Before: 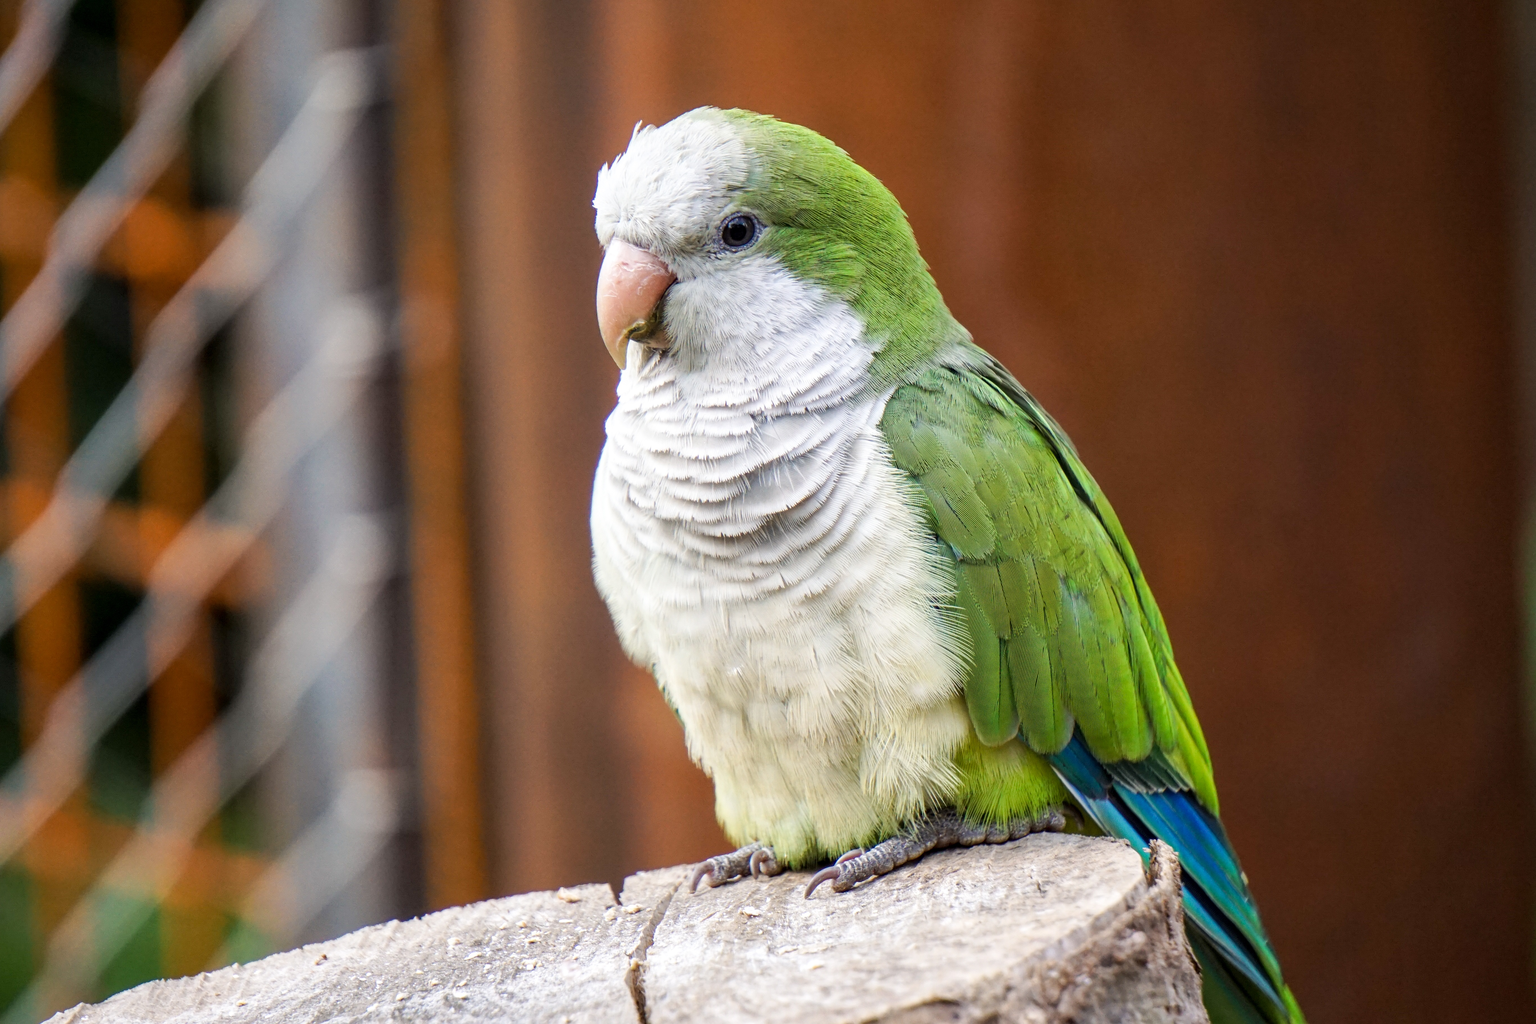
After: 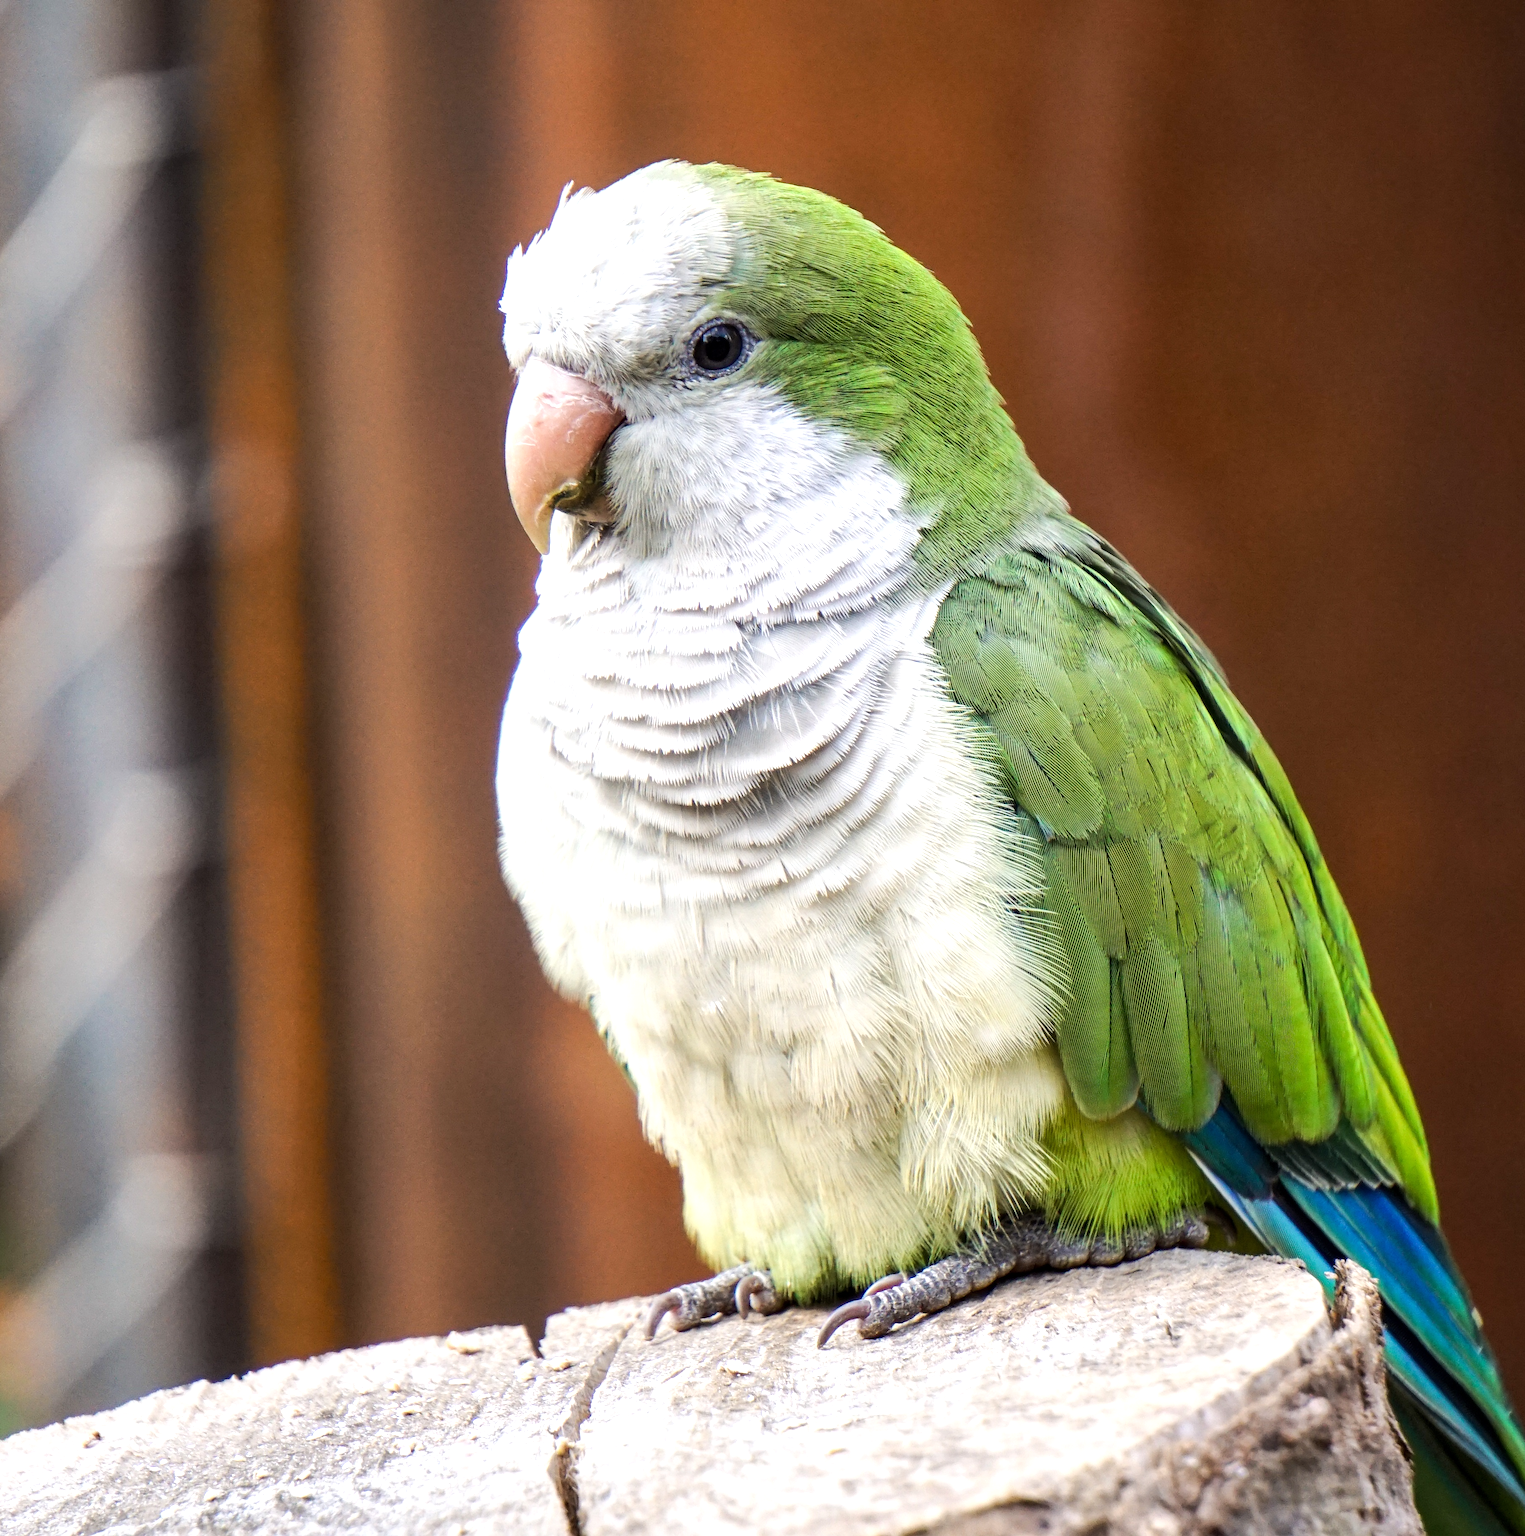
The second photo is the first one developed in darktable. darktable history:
tone equalizer: -8 EV -0.414 EV, -7 EV -0.387 EV, -6 EV -0.368 EV, -5 EV -0.224 EV, -3 EV 0.236 EV, -2 EV 0.32 EV, -1 EV 0.371 EV, +0 EV 0.386 EV, edges refinement/feathering 500, mask exposure compensation -1.57 EV, preserve details no
crop: left 16.943%, right 16.824%
